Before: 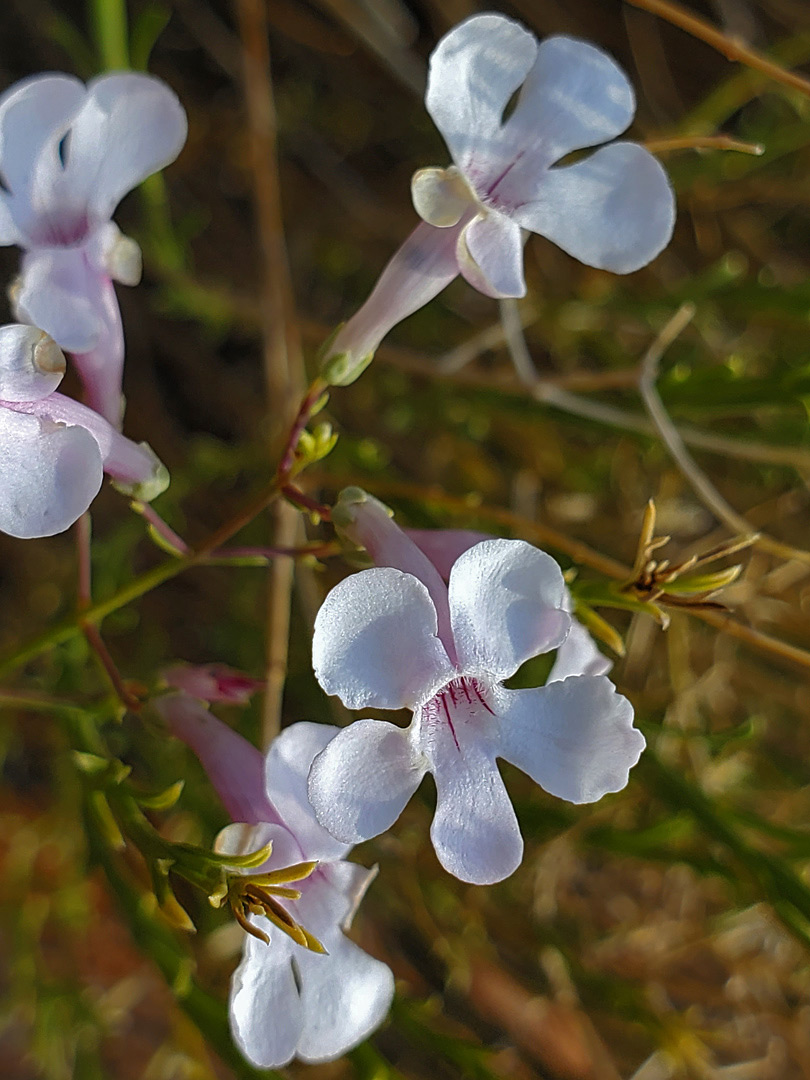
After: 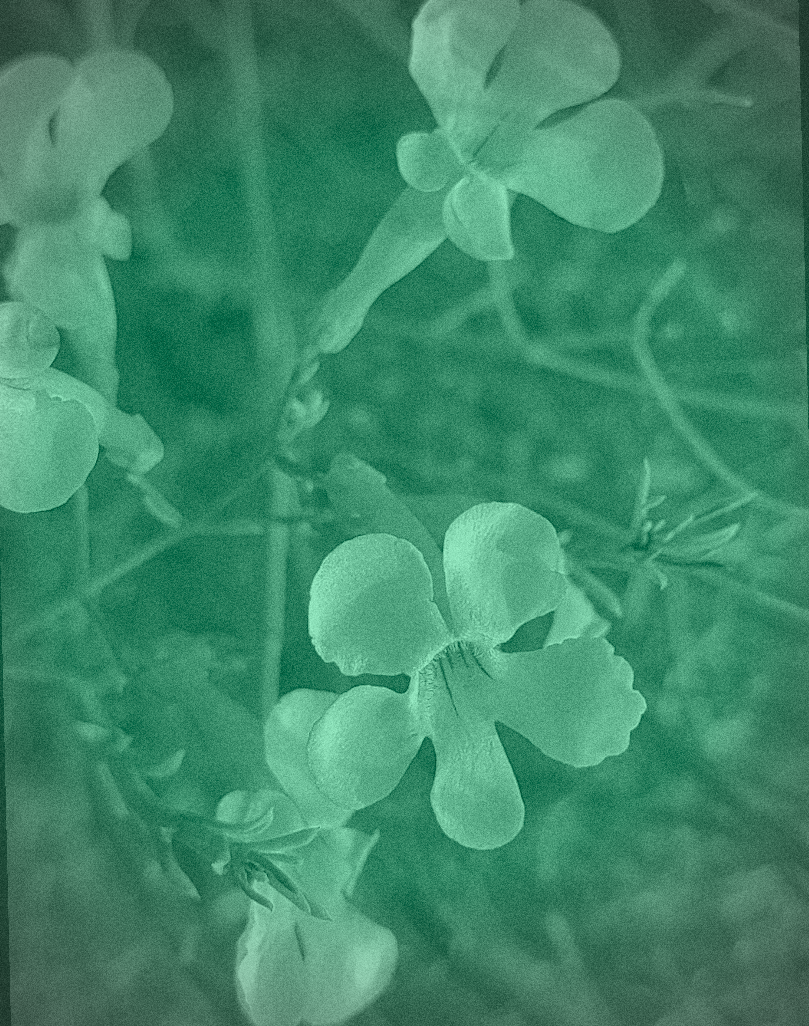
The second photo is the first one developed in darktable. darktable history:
grain: coarseness 0.09 ISO, strength 40%
vignetting: fall-off start 71.74%
rotate and perspective: rotation -1.32°, lens shift (horizontal) -0.031, crop left 0.015, crop right 0.985, crop top 0.047, crop bottom 0.982
shadows and highlights: on, module defaults
colorize: hue 147.6°, saturation 65%, lightness 21.64%
